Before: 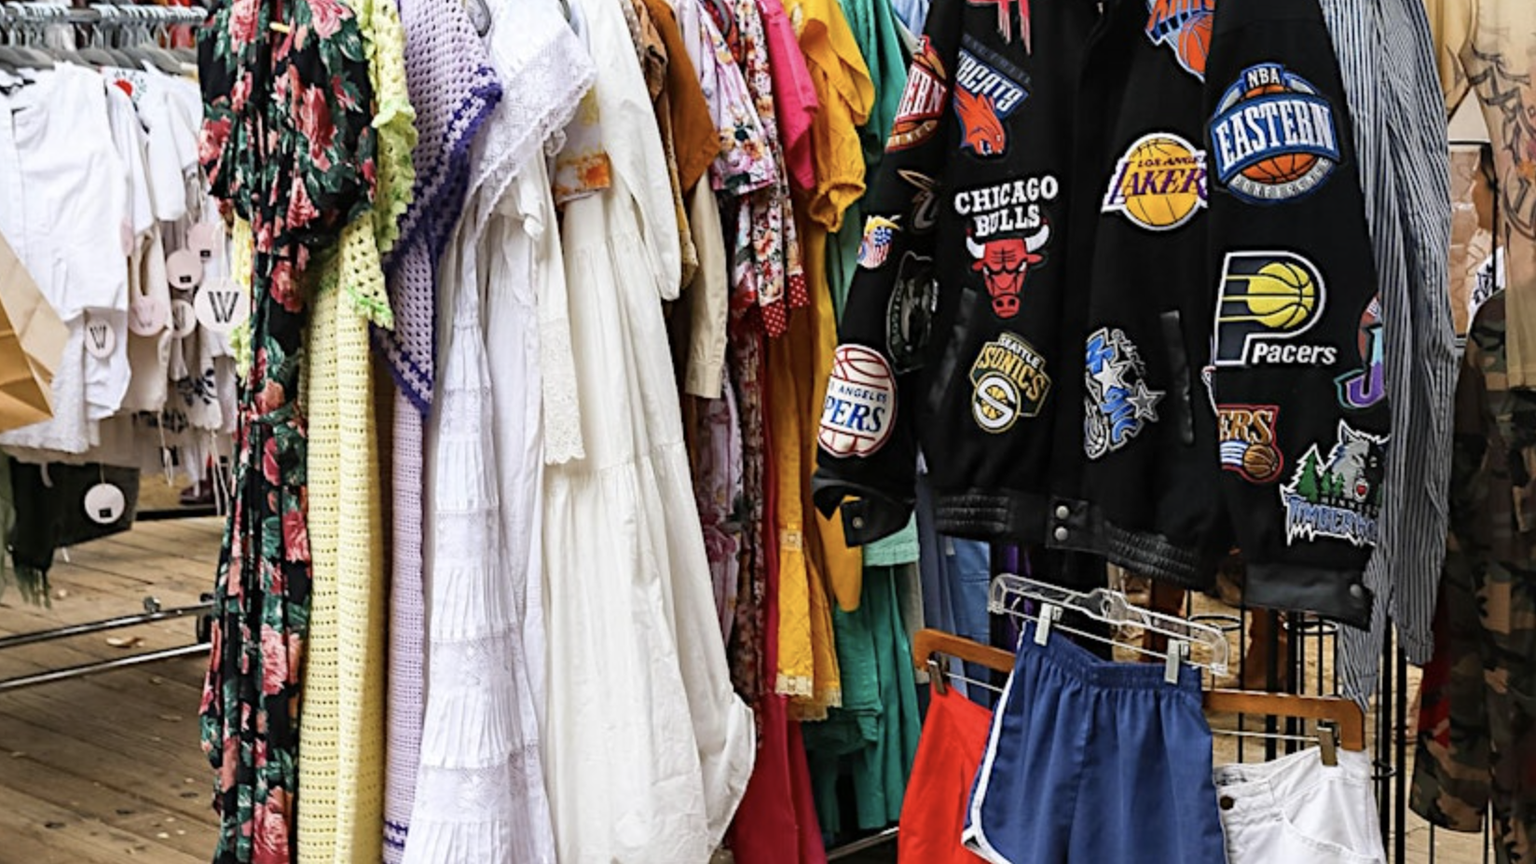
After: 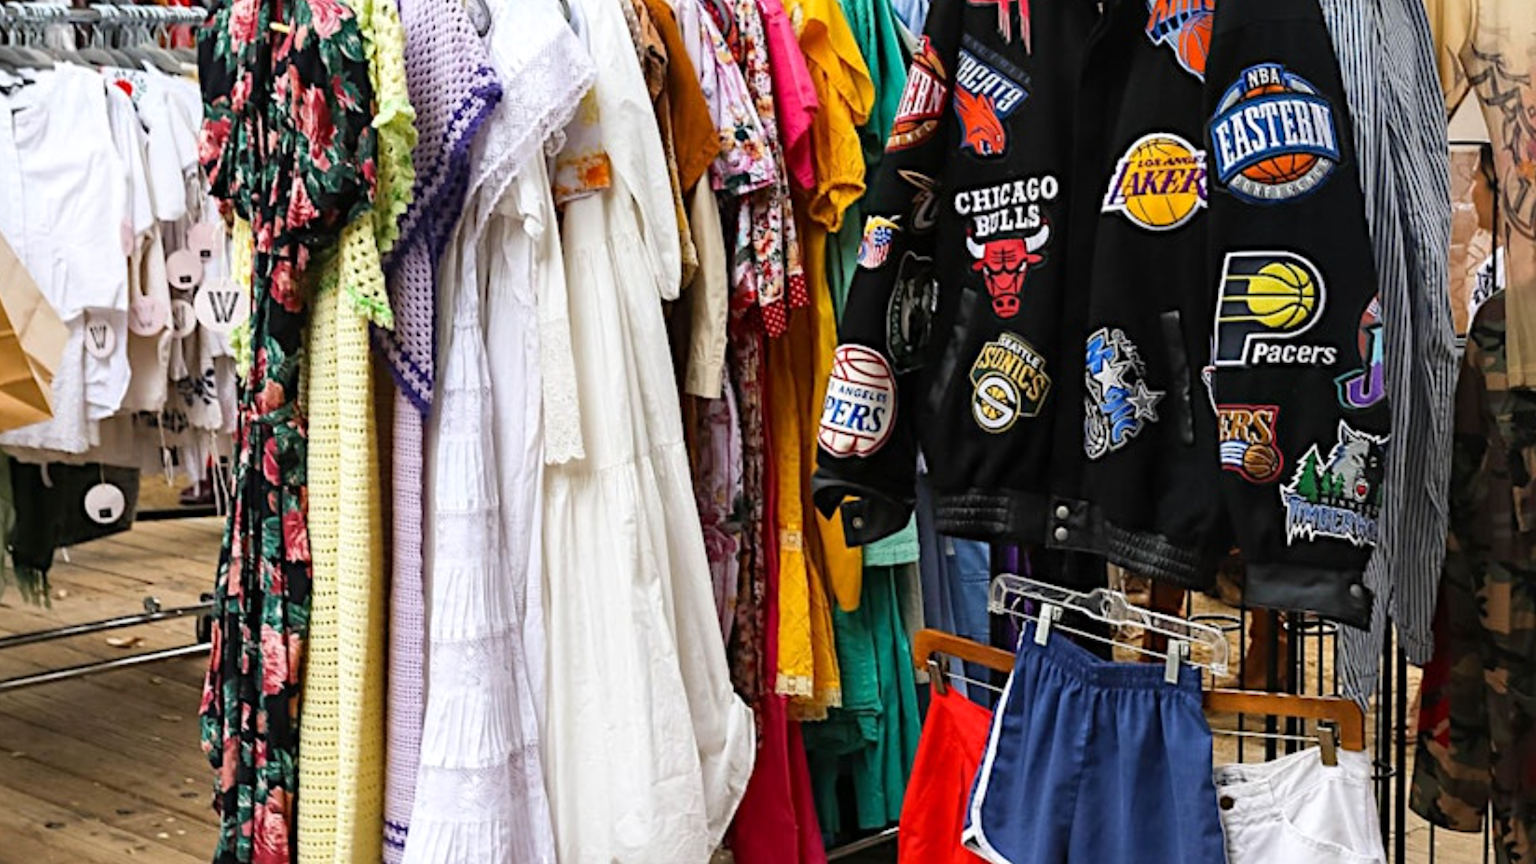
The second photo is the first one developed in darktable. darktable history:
levels: black 0.014%, levels [0, 0.492, 0.984]
